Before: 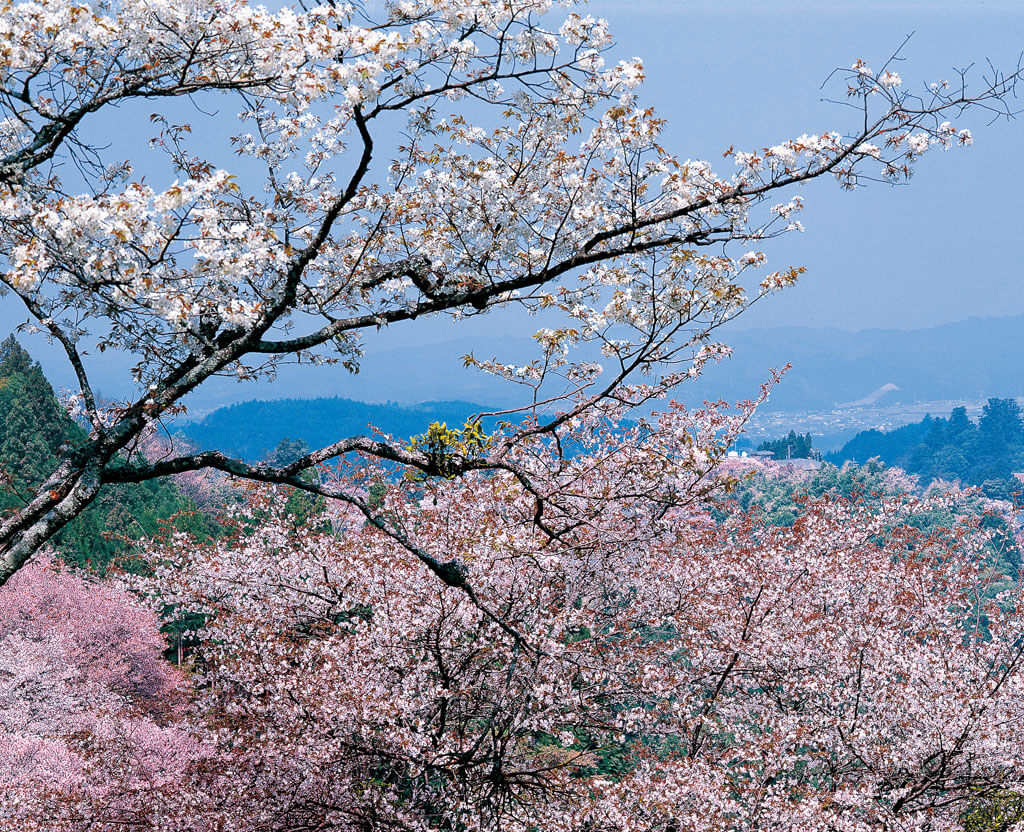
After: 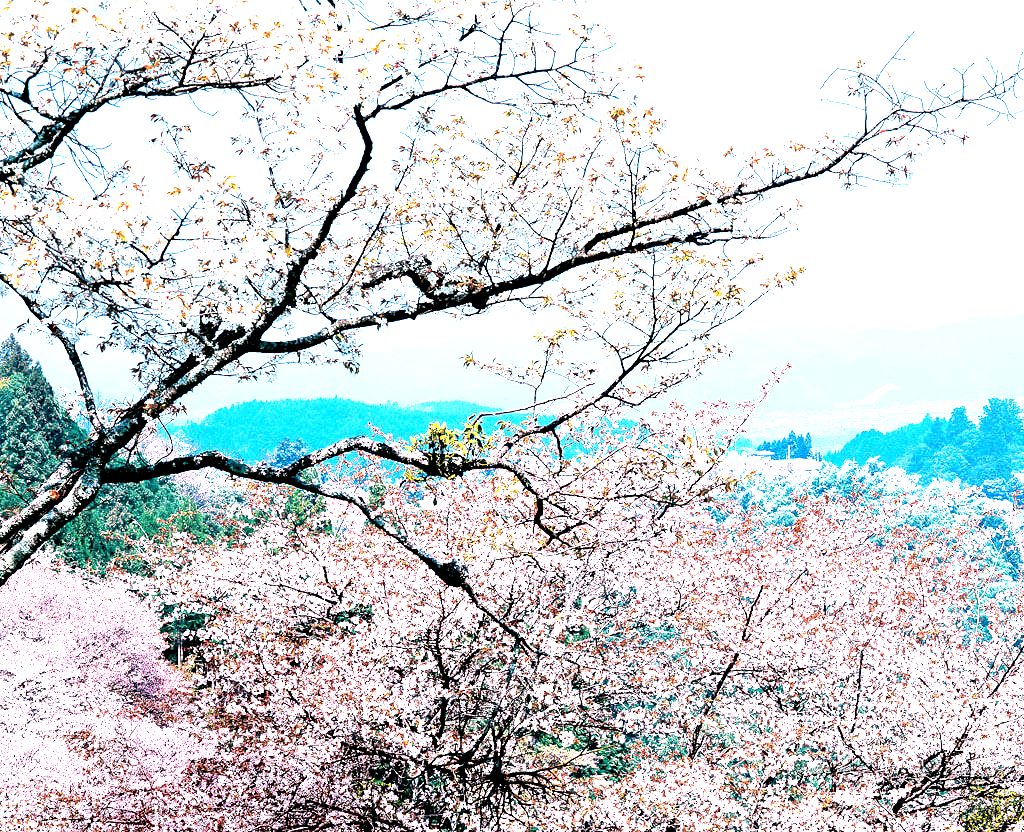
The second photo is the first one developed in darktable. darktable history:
tone equalizer: -8 EV -0.75 EV, -7 EV -0.7 EV, -6 EV -0.6 EV, -5 EV -0.4 EV, -3 EV 0.4 EV, -2 EV 0.6 EV, -1 EV 0.7 EV, +0 EV 0.75 EV, edges refinement/feathering 500, mask exposure compensation -1.57 EV, preserve details no
base curve: curves: ch0 [(0.017, 0) (0.425, 0.441) (0.844, 0.933) (1, 1)], preserve colors none
contrast brightness saturation: contrast 0.07
exposure: black level correction 0, exposure 1.2 EV, compensate exposure bias true, compensate highlight preservation false
